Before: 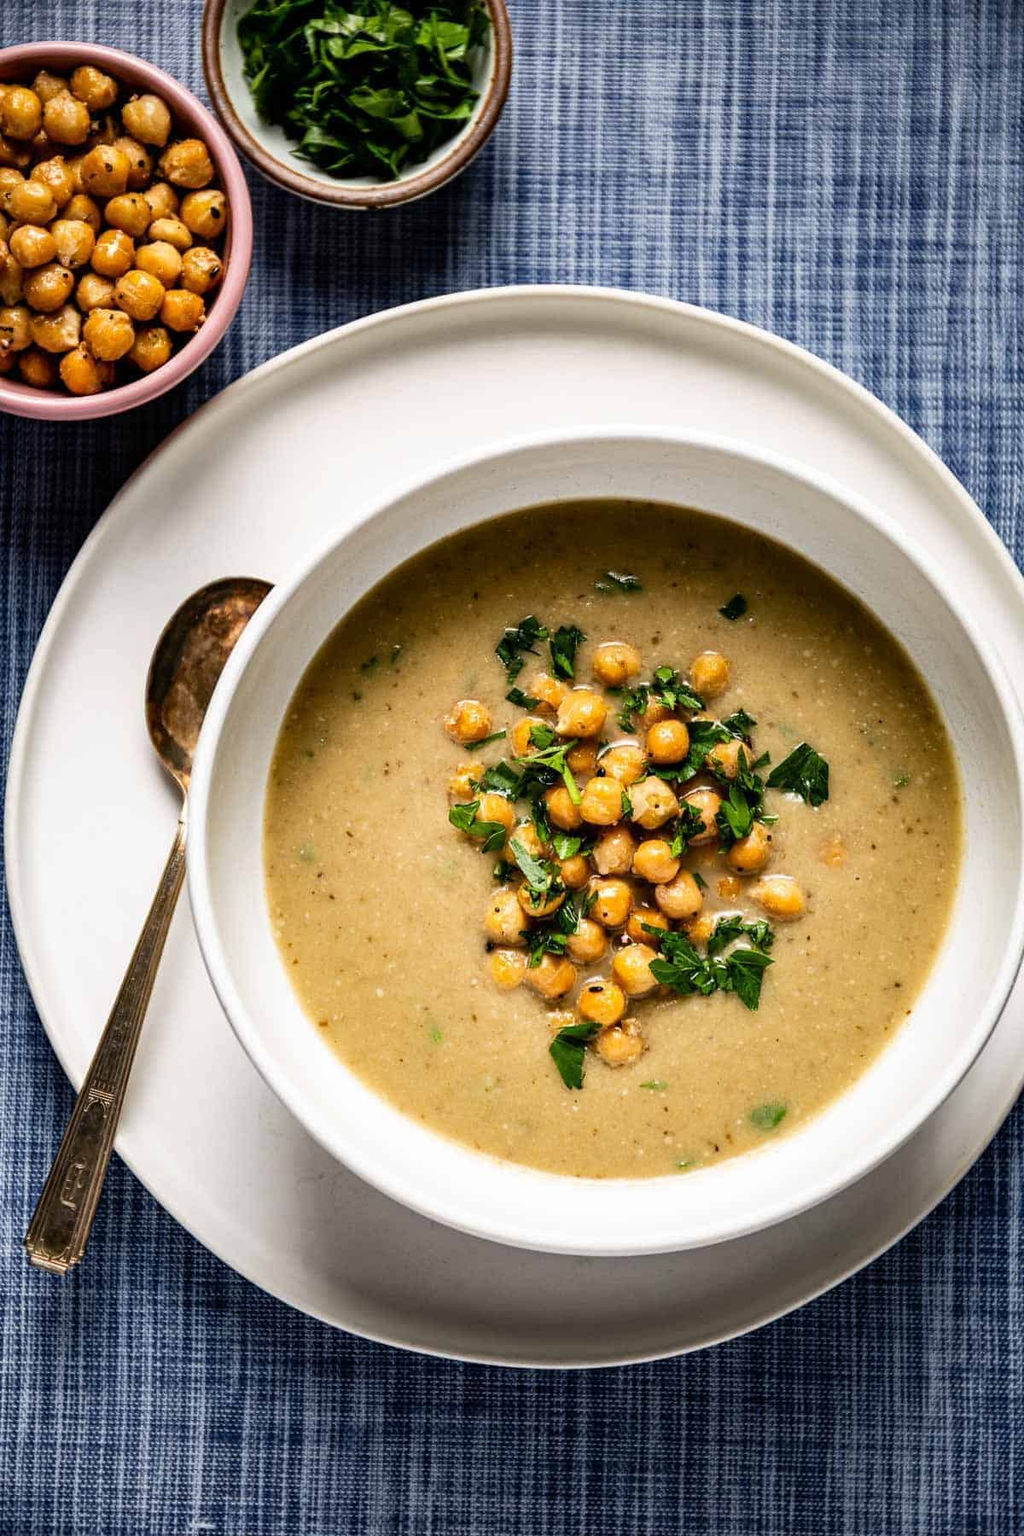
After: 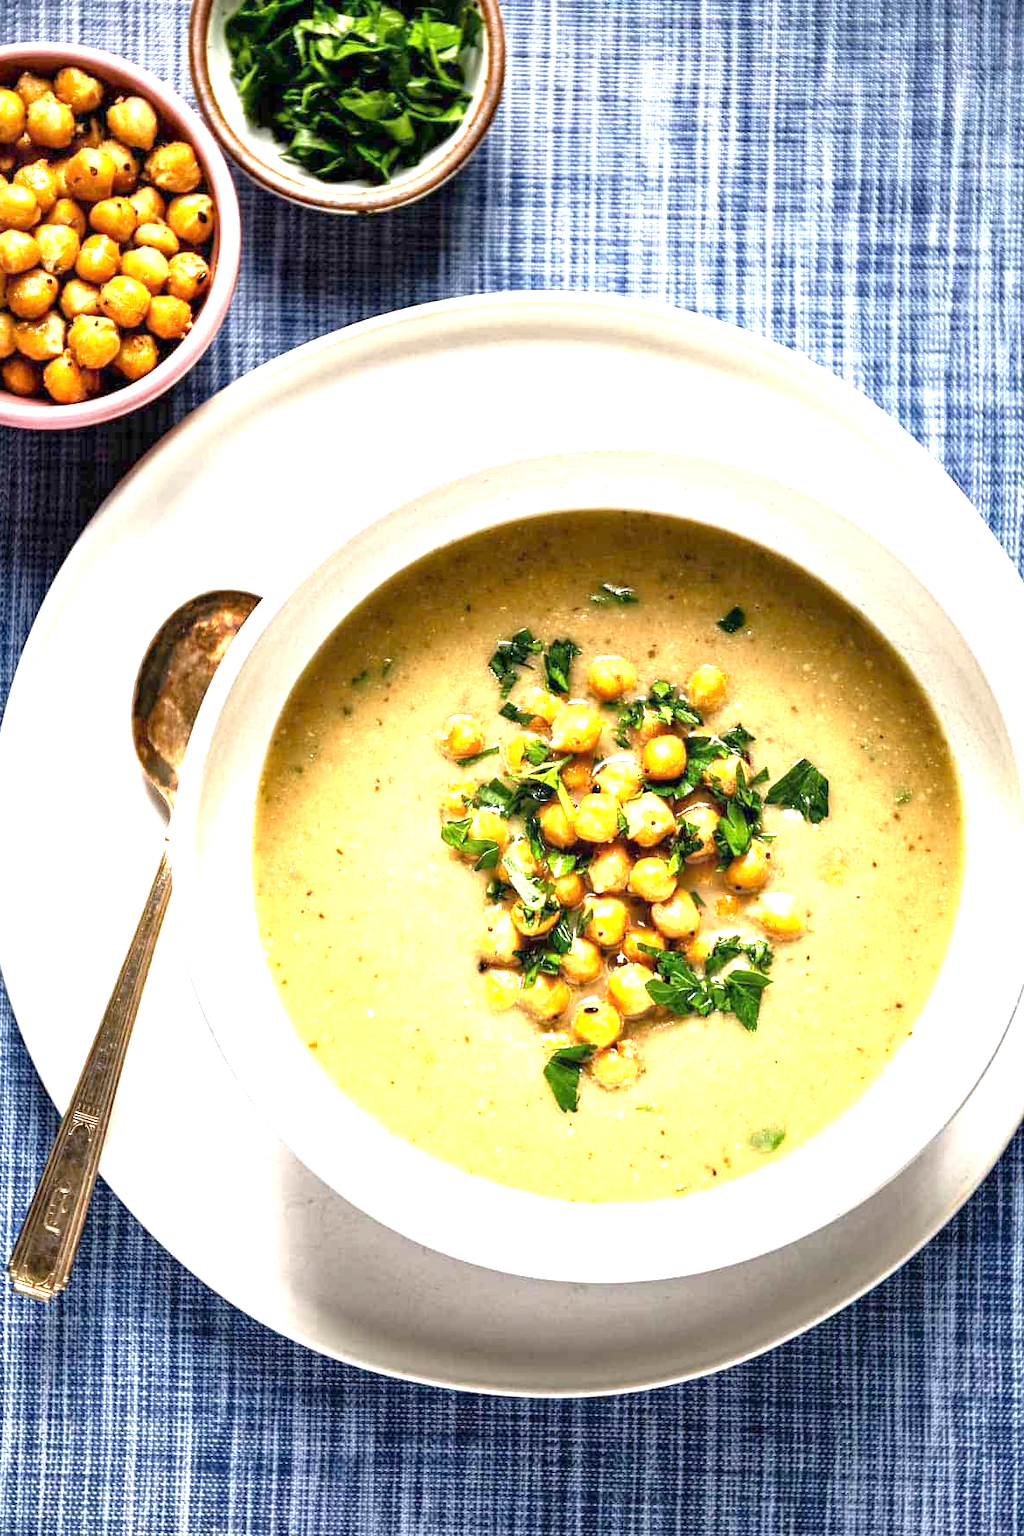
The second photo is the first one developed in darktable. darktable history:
crop: left 1.706%, right 0.28%, bottom 2.008%
exposure: exposure 2.048 EV, compensate exposure bias true, compensate highlight preservation false
tone equalizer: -8 EV -0.001 EV, -7 EV 0.003 EV, -6 EV -0.019 EV, -5 EV 0.014 EV, -4 EV -0.012 EV, -3 EV 0.017 EV, -2 EV -0.061 EV, -1 EV -0.286 EV, +0 EV -0.582 EV
